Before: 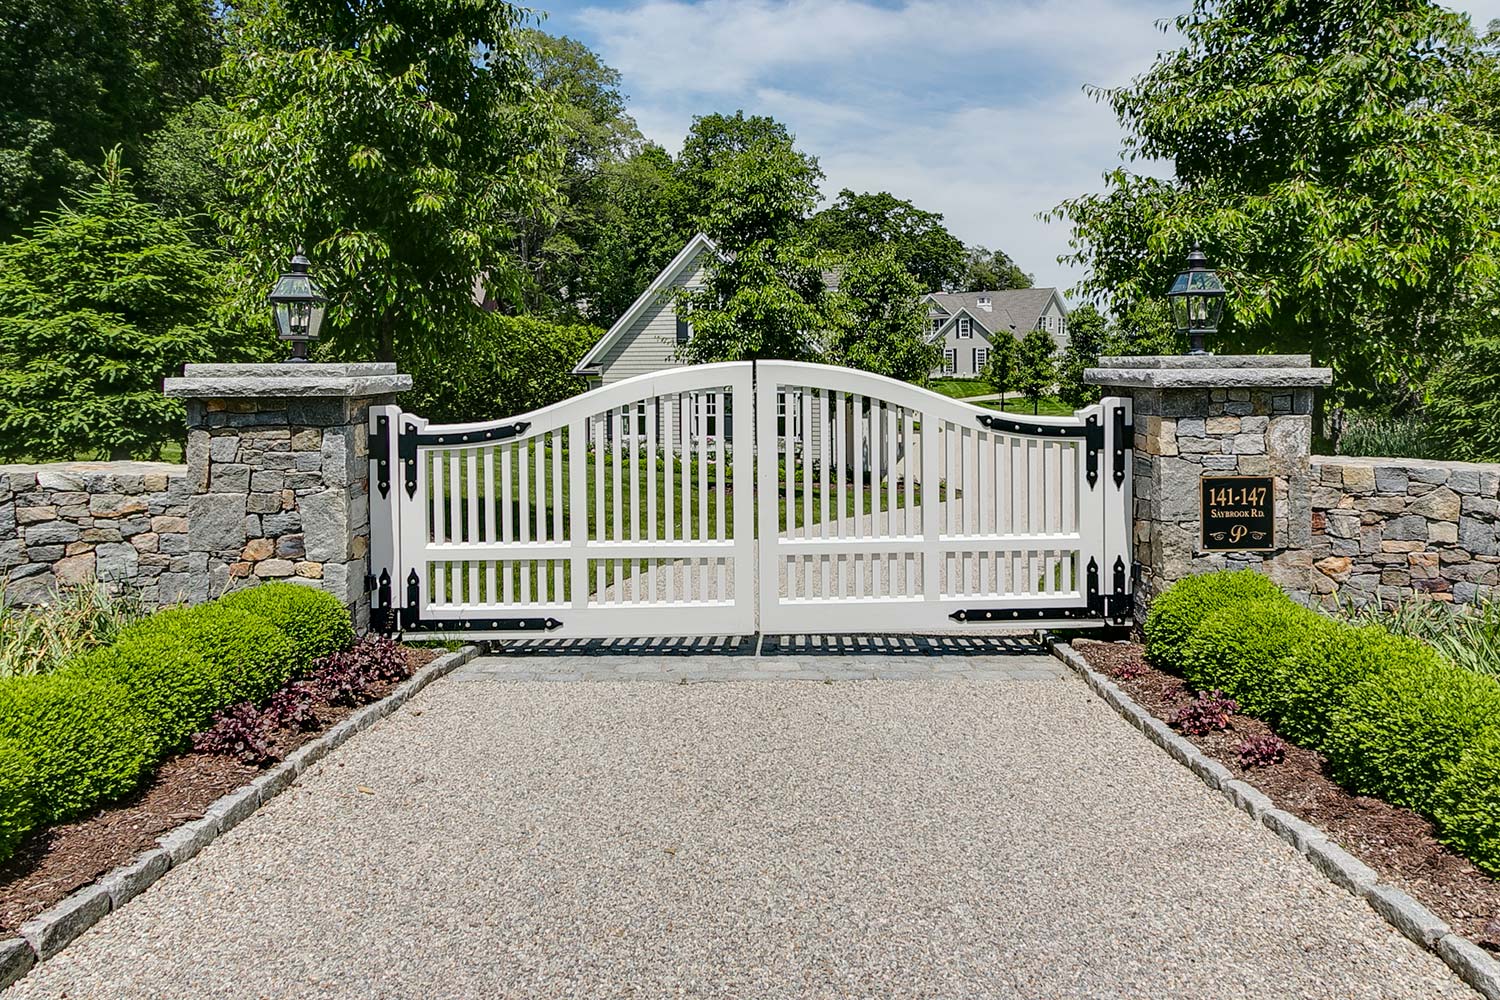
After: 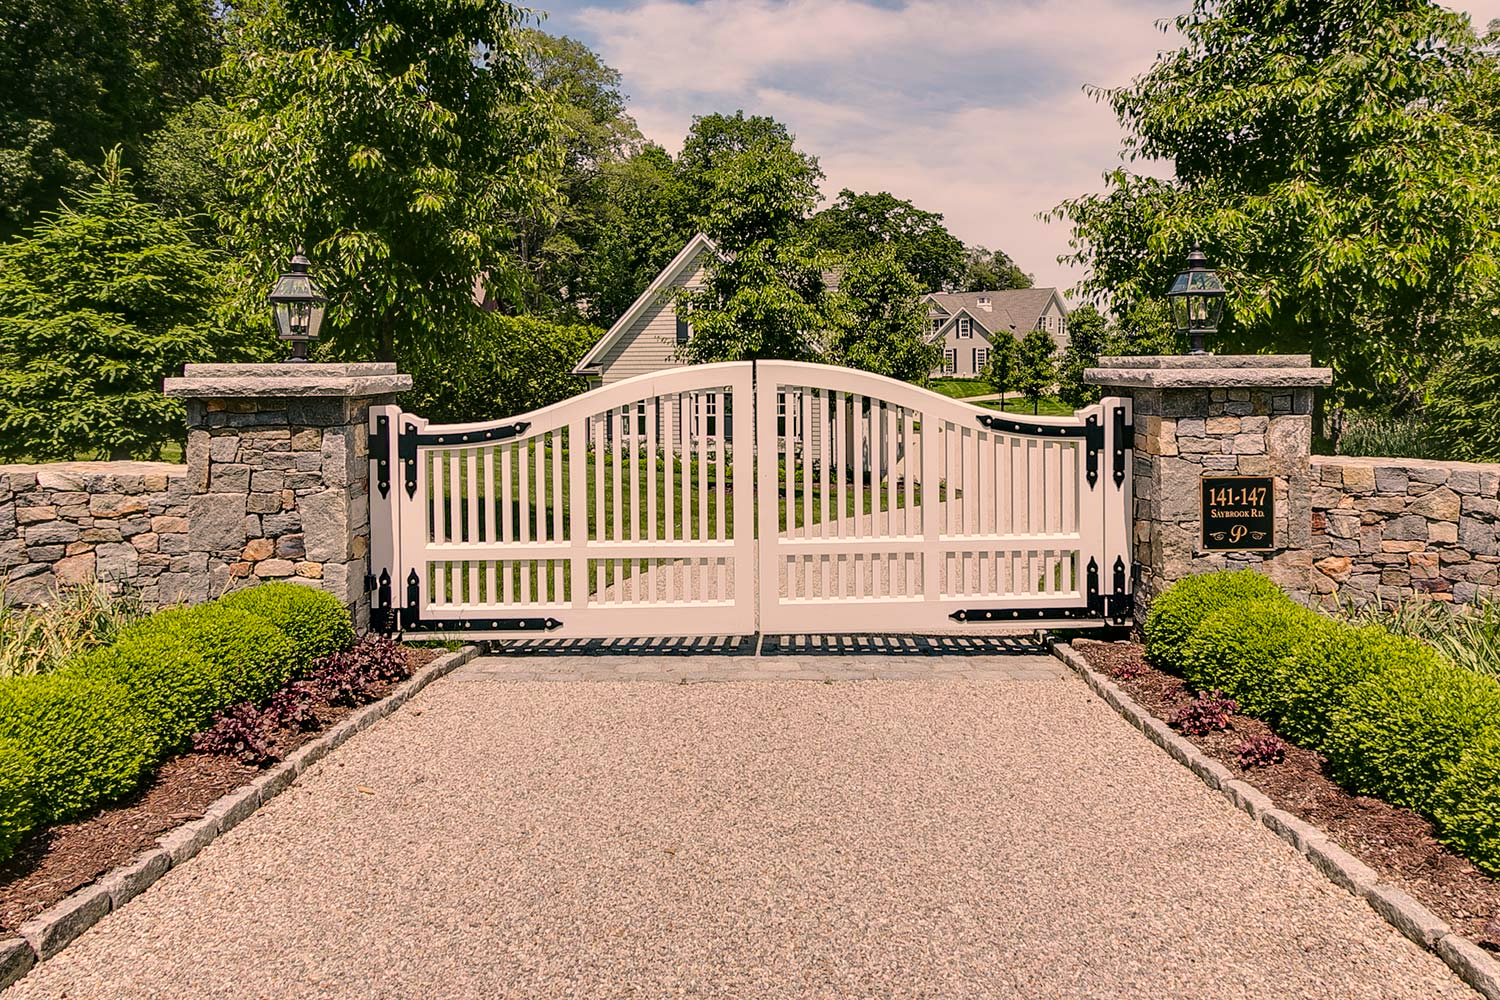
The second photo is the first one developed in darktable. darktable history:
white balance: red 1.029, blue 0.92
color correction: highlights a* 14.52, highlights b* 4.84
